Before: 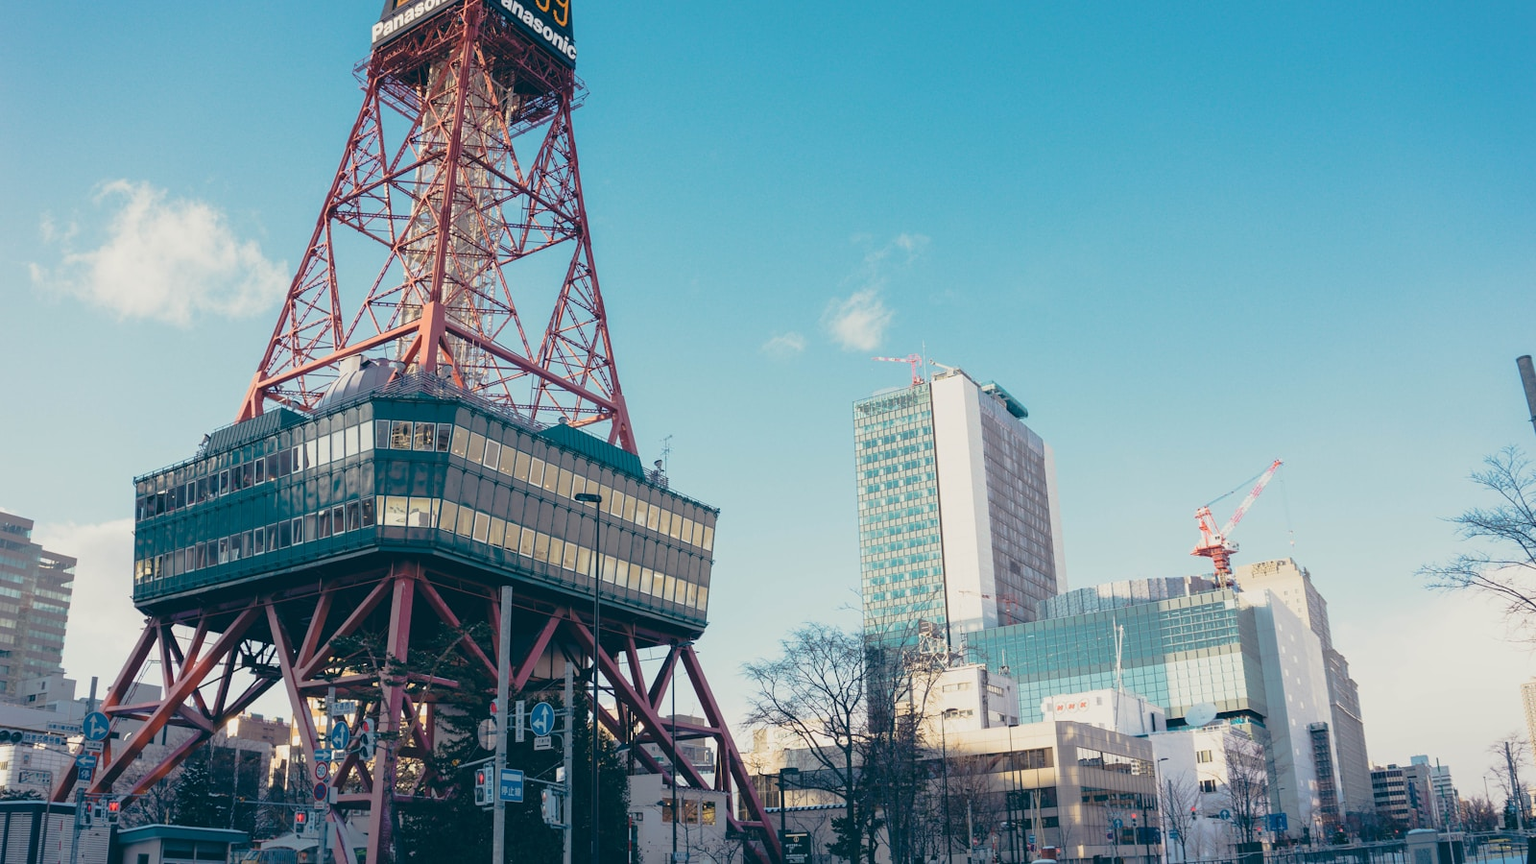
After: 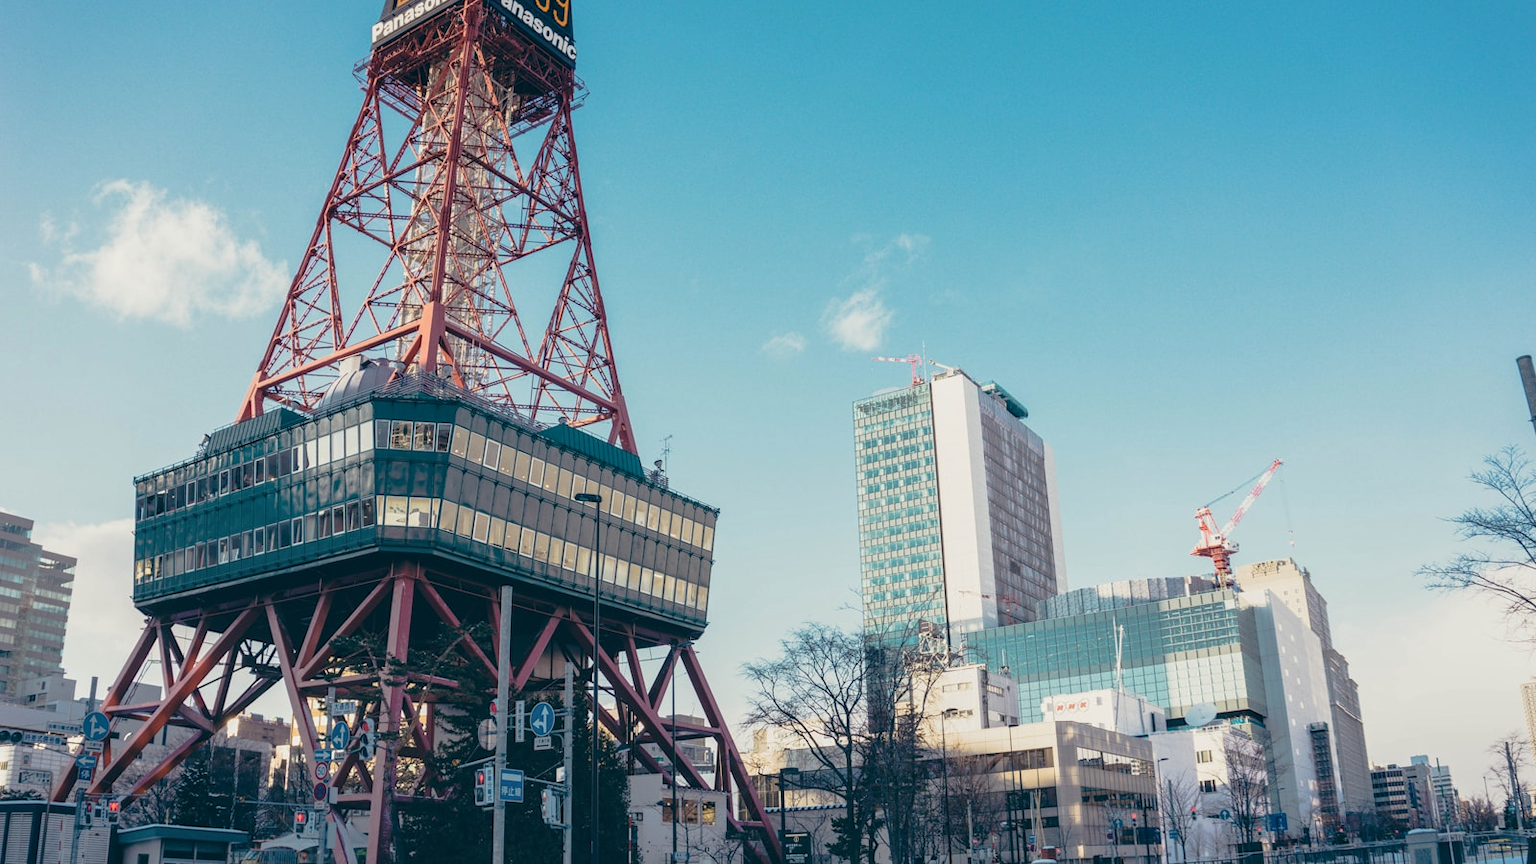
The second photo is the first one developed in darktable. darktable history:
local contrast: on, module defaults
contrast brightness saturation: saturation -0.031
